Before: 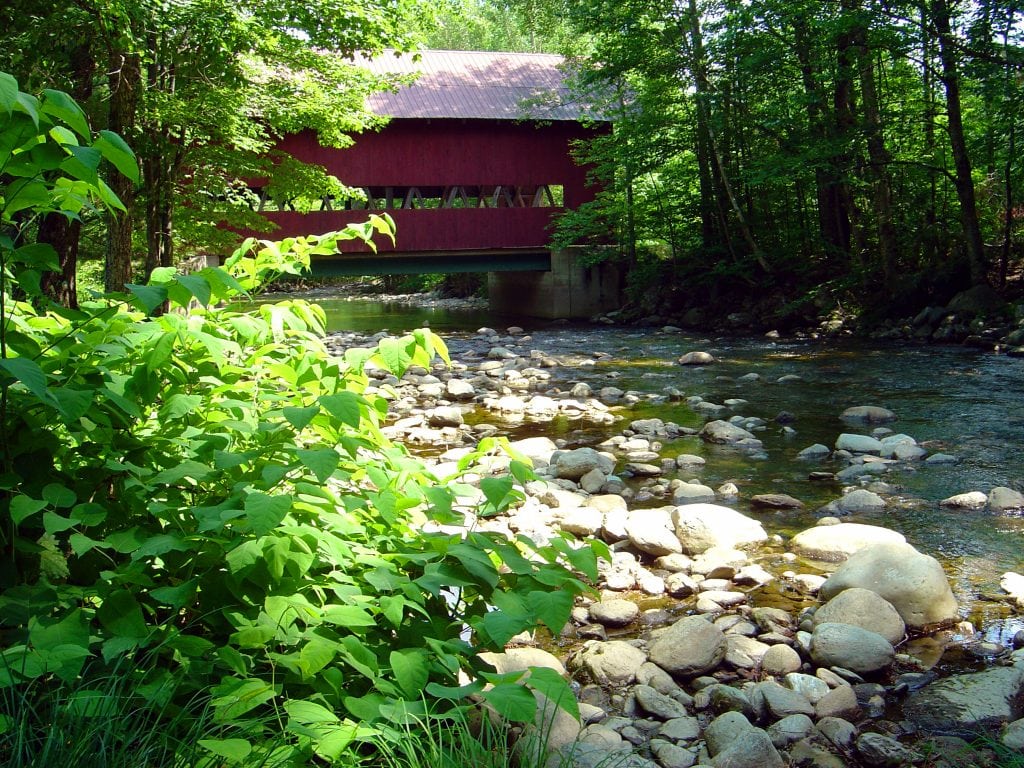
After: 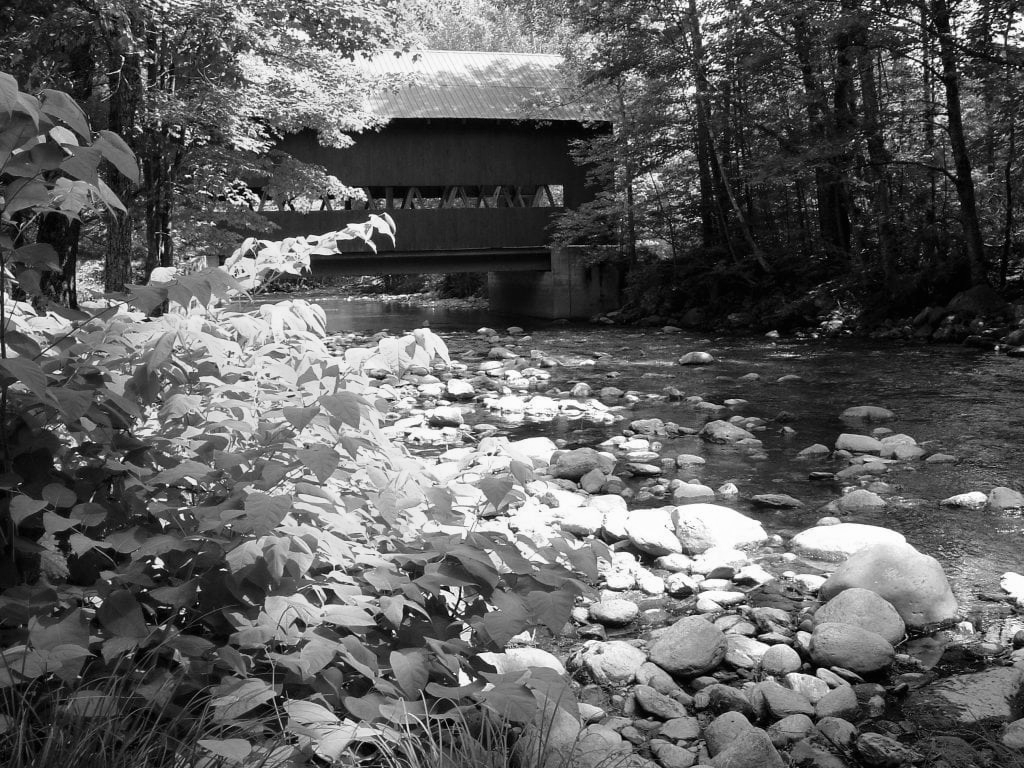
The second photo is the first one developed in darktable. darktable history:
white balance: red 0.982, blue 1.018
monochrome: a -4.13, b 5.16, size 1
